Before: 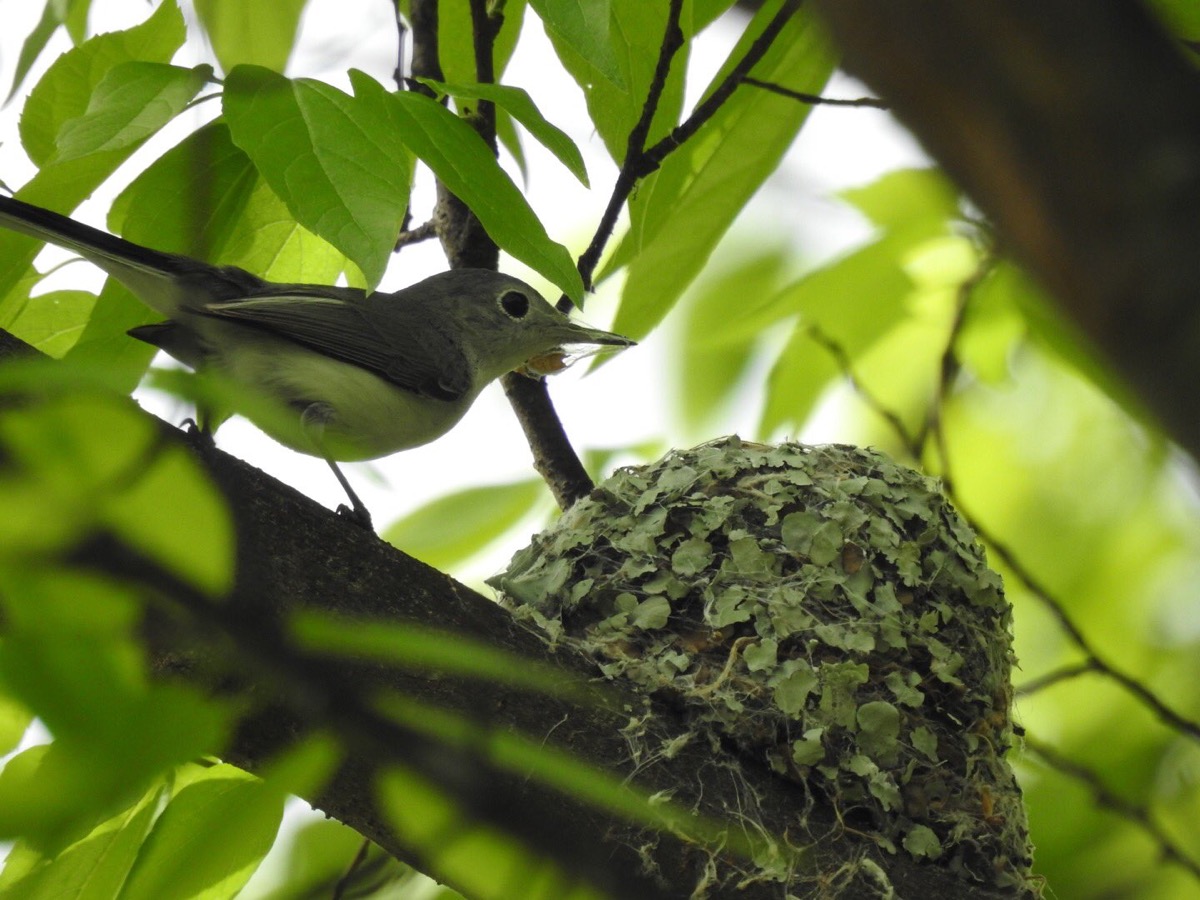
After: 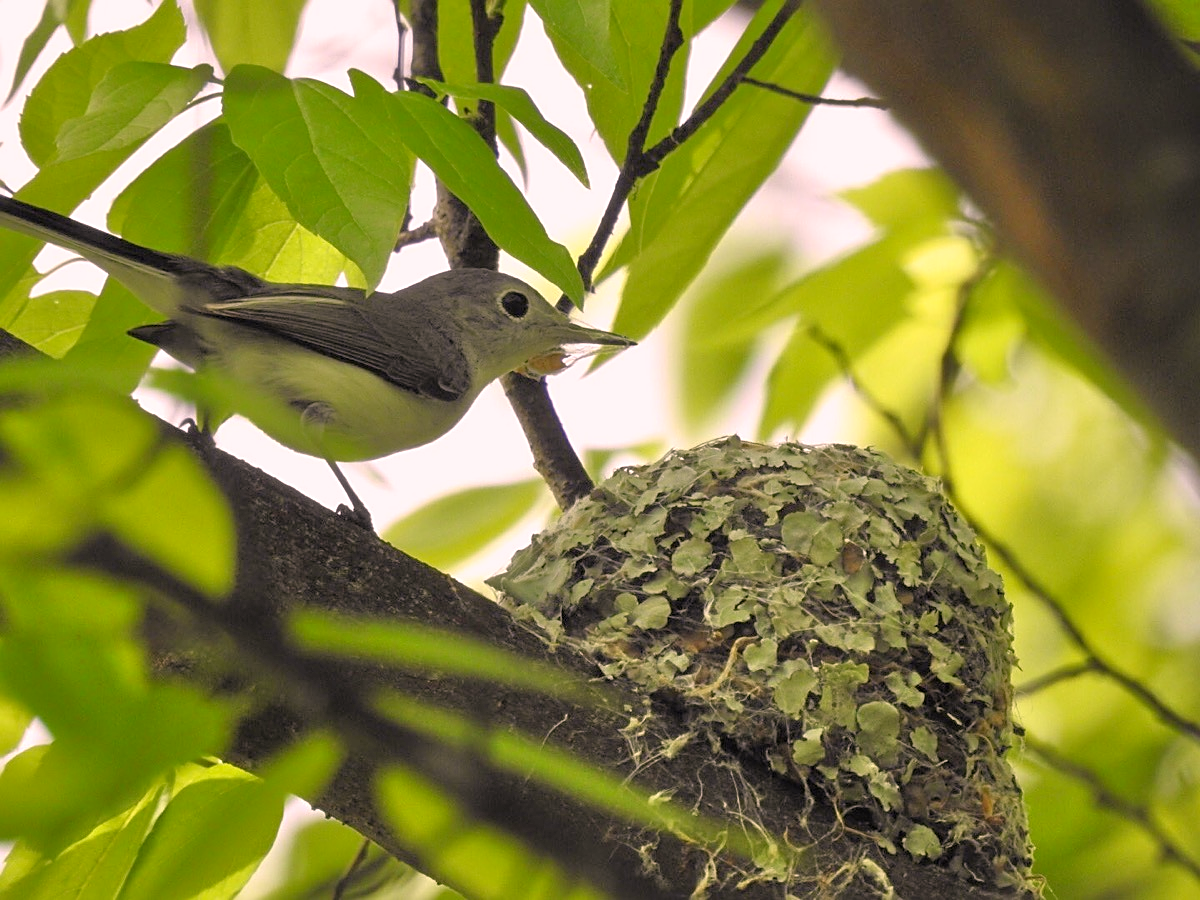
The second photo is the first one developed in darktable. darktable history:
tone equalizer: -7 EV 0.154 EV, -6 EV 0.598 EV, -5 EV 1.15 EV, -4 EV 1.31 EV, -3 EV 1.12 EV, -2 EV 0.6 EV, -1 EV 0.161 EV
color correction: highlights a* 14.59, highlights b* 4.86
sharpen: on, module defaults
